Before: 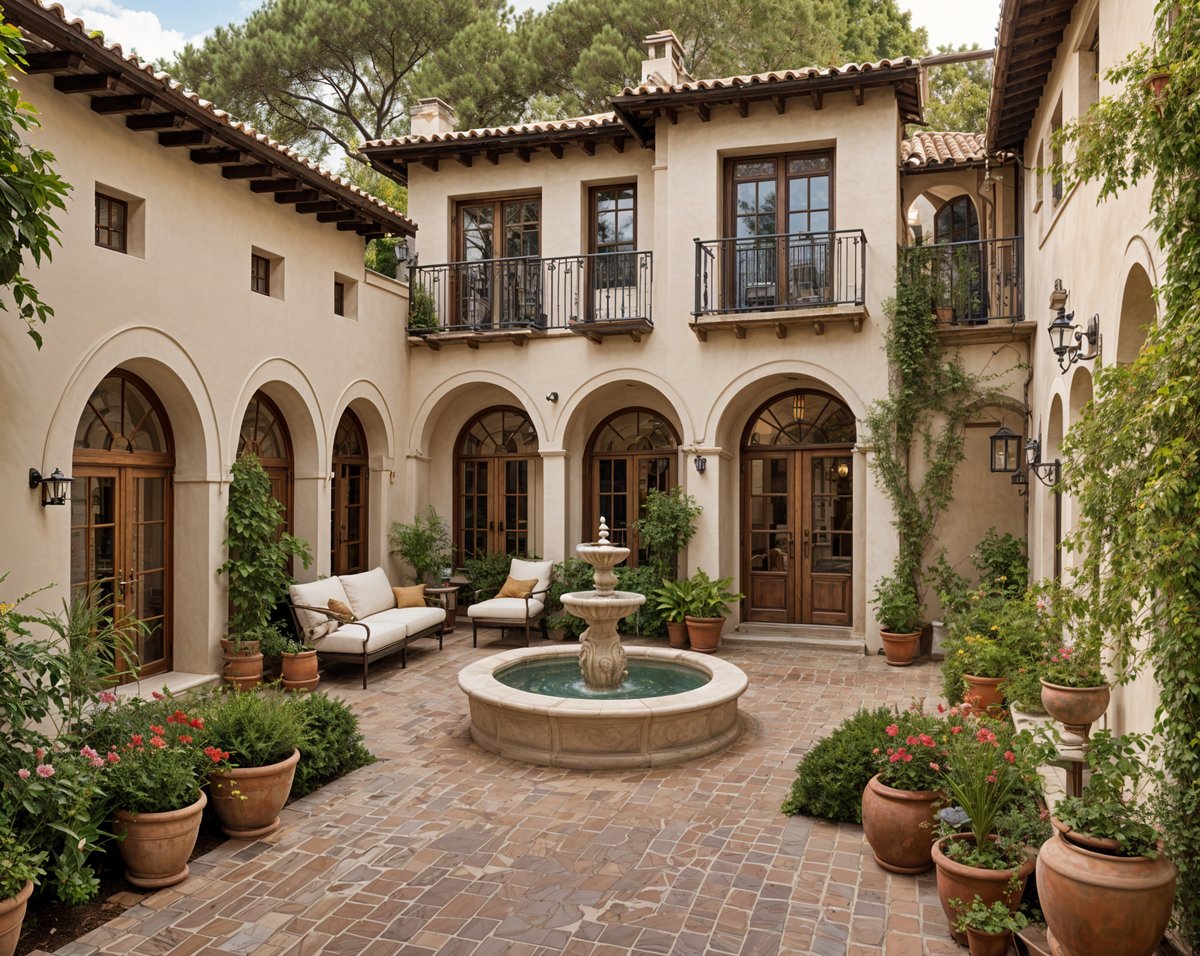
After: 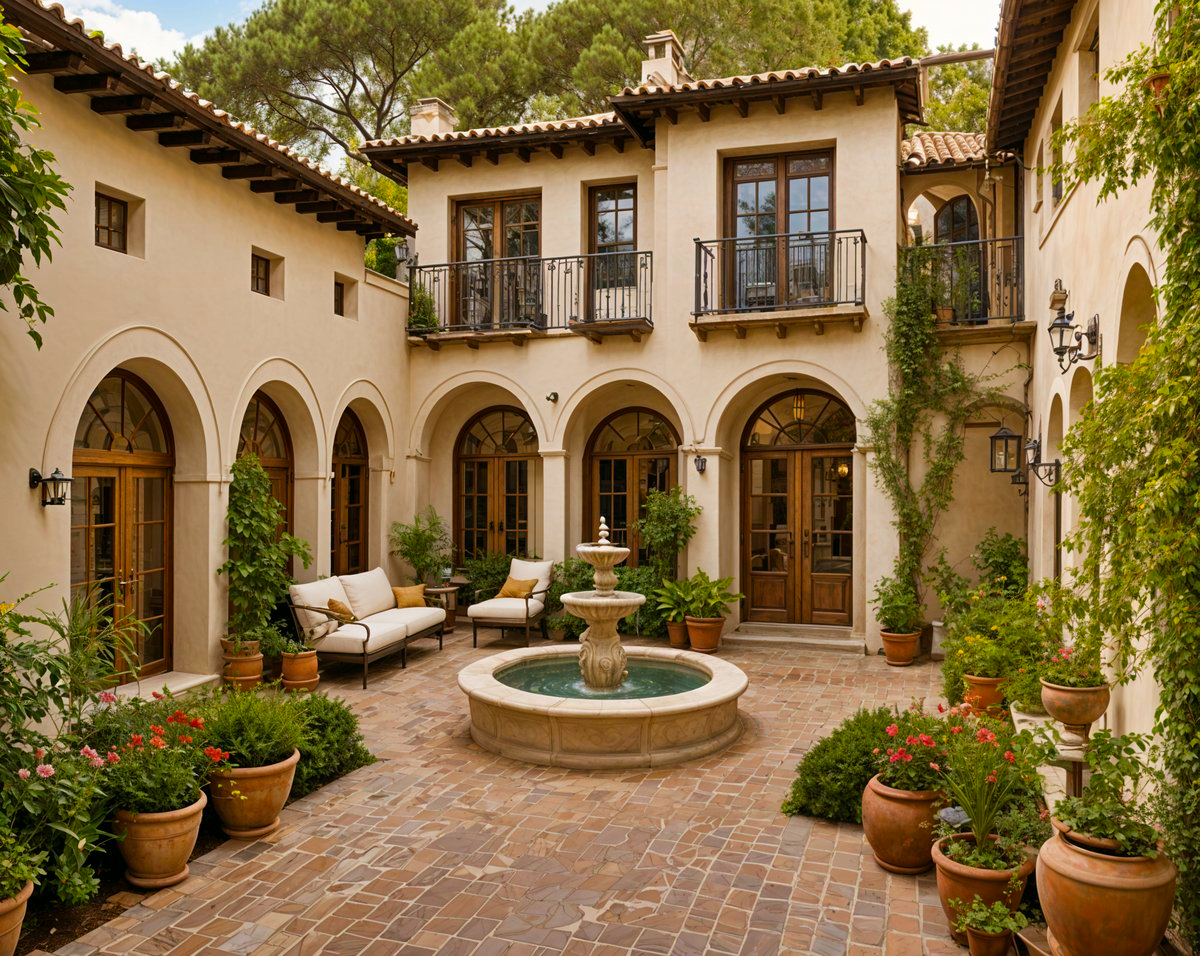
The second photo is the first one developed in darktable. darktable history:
color balance rgb: perceptual saturation grading › global saturation 25%, global vibrance 20%
color balance: mode lift, gamma, gain (sRGB), lift [1, 0.99, 1.01, 0.992], gamma [1, 1.037, 0.974, 0.963]
